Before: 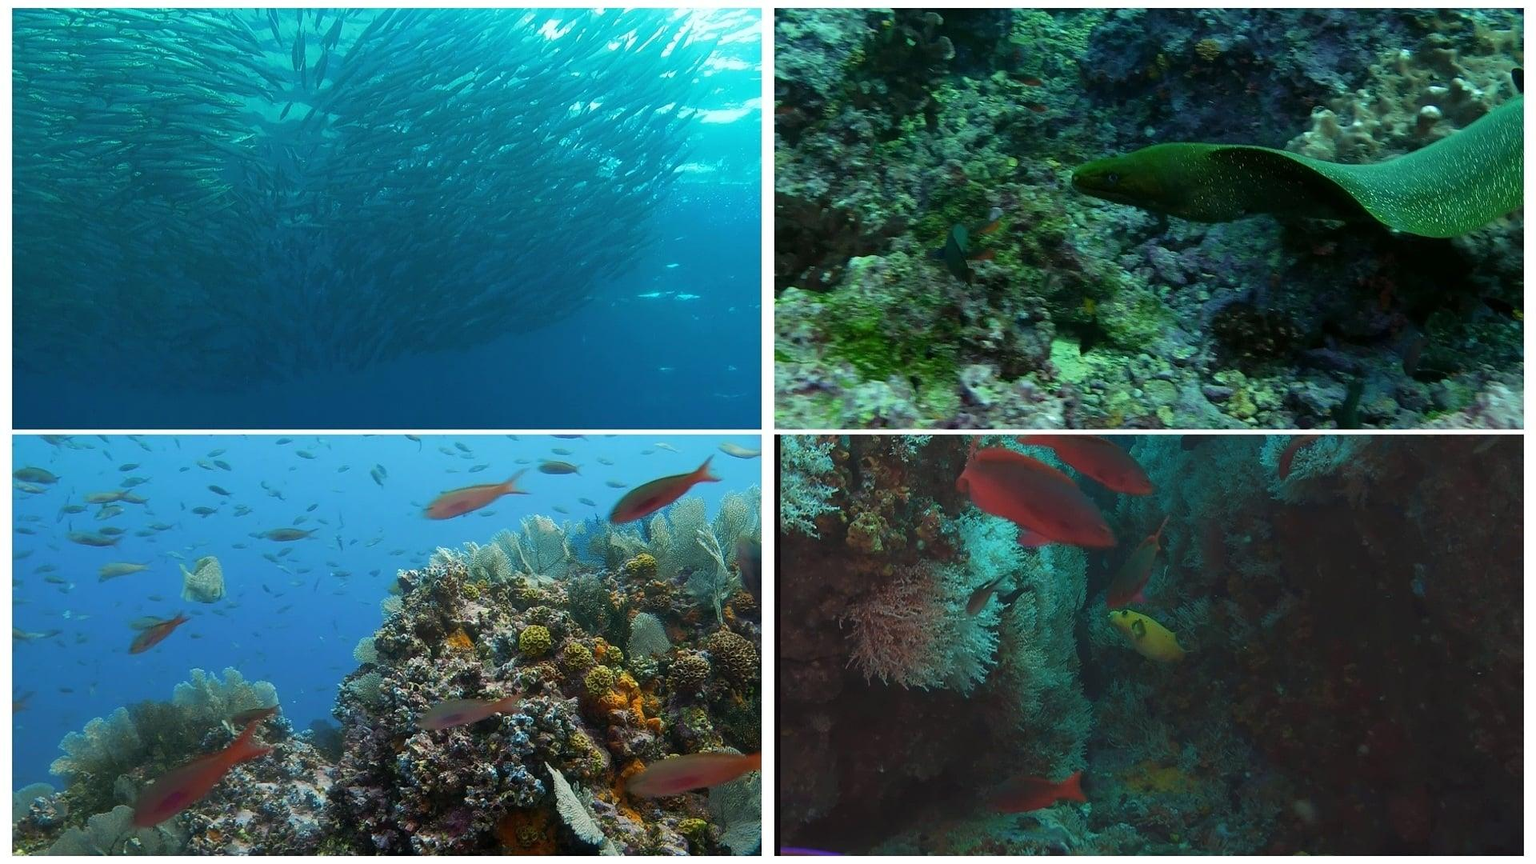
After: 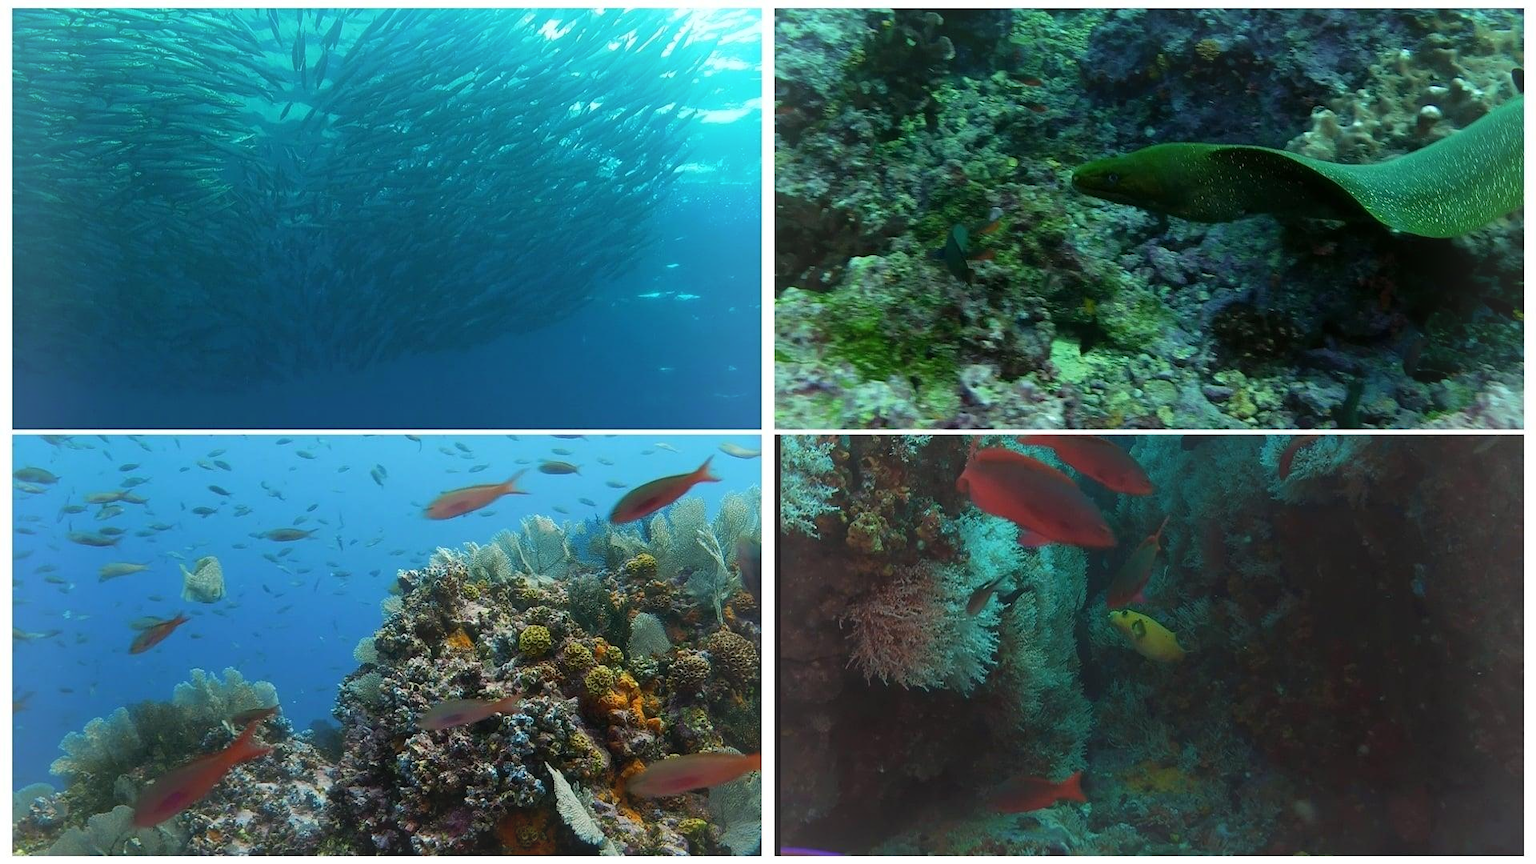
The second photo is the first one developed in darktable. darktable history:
tone equalizer: on, module defaults
bloom: size 15%, threshold 97%, strength 7%
